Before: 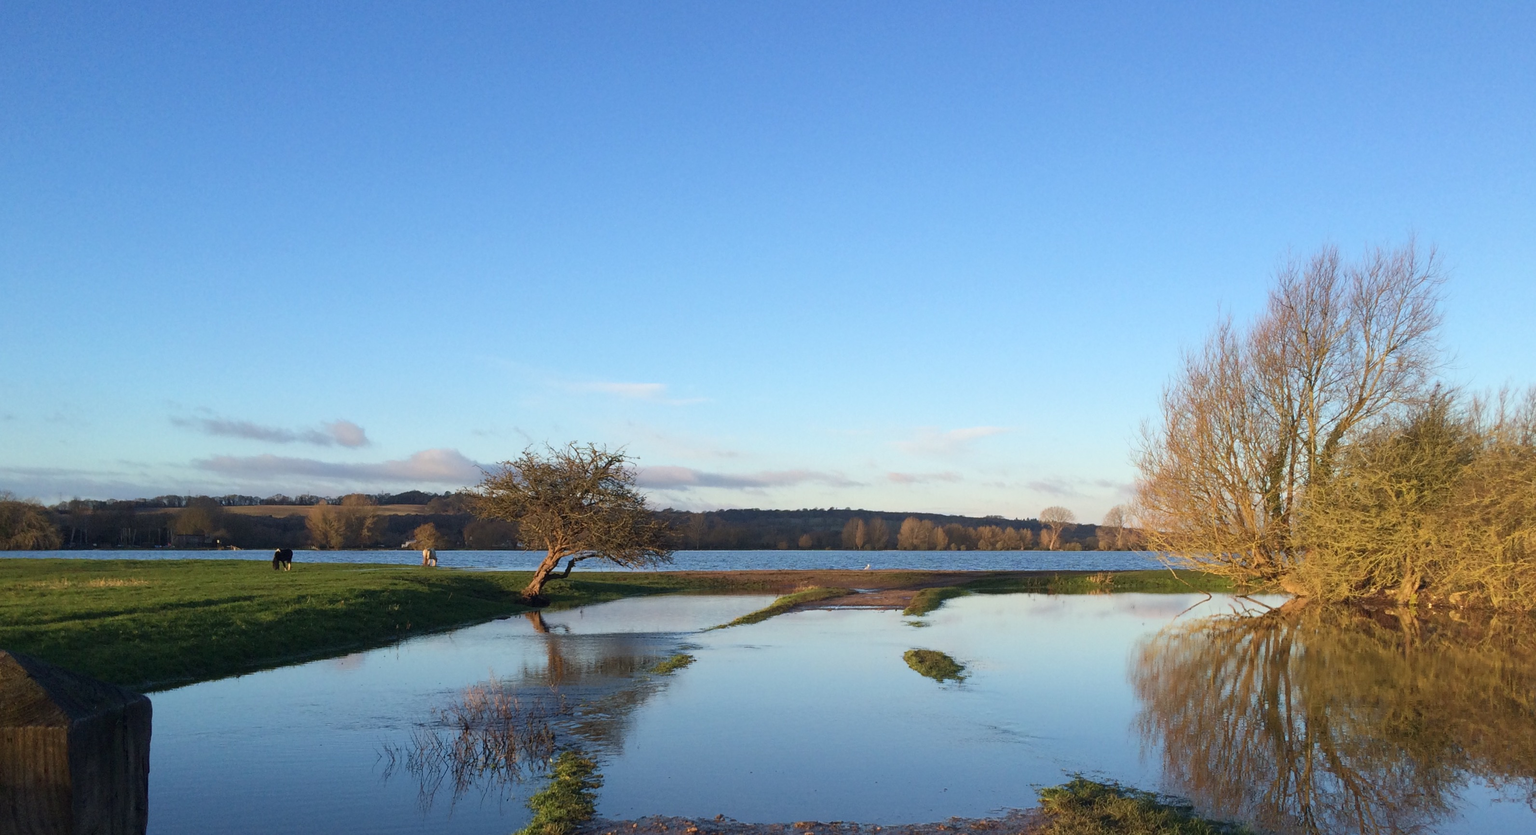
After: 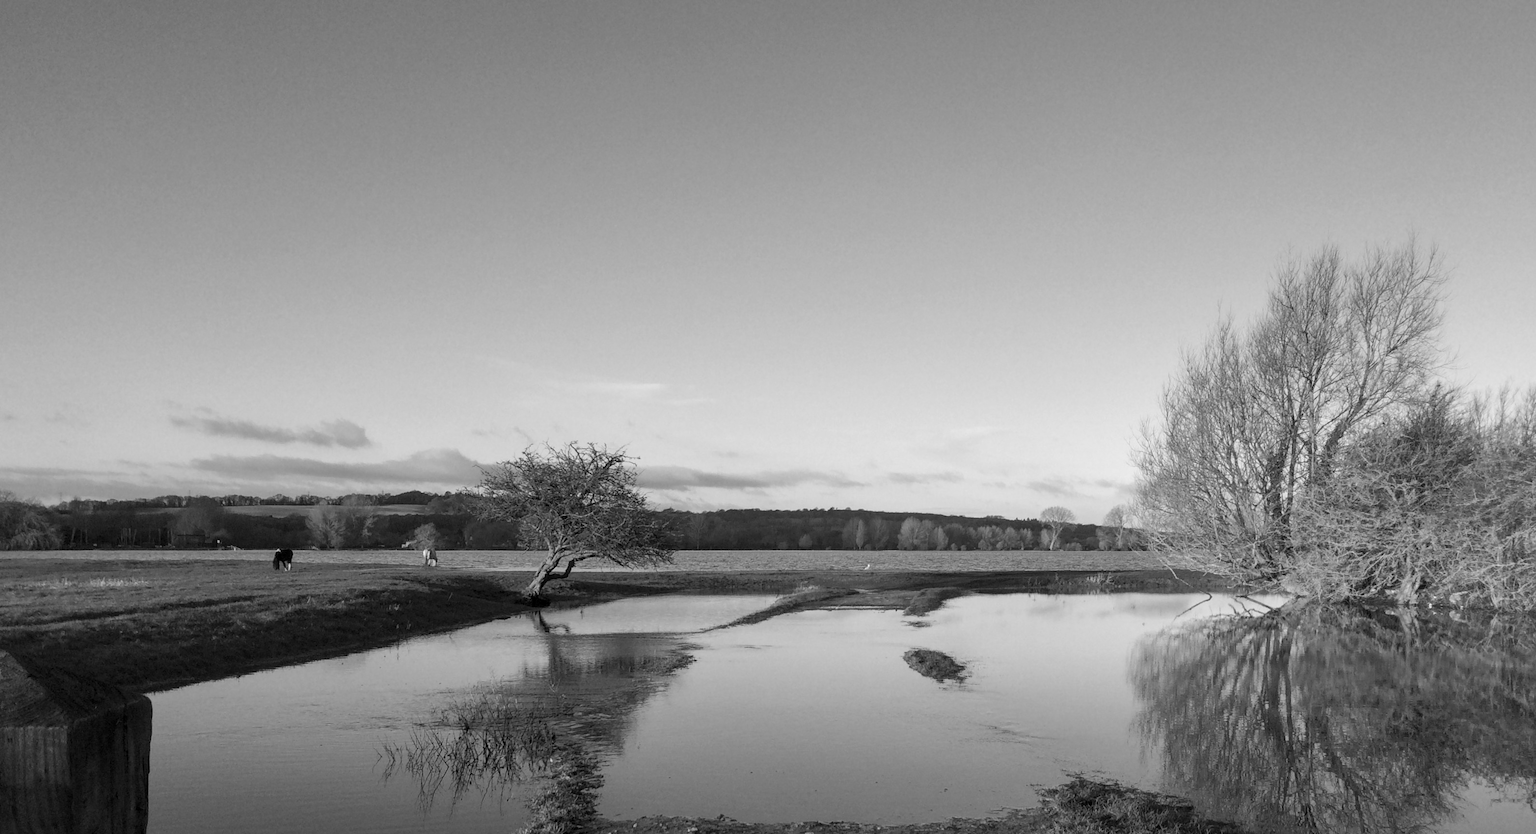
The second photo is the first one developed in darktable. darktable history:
local contrast: on, module defaults
white balance: red 1, blue 1
color balance rgb: linear chroma grading › global chroma 6.48%, perceptual saturation grading › global saturation 12.96%, global vibrance 6.02%
contrast equalizer: y [[0.518, 0.517, 0.501, 0.5, 0.5, 0.5], [0.5 ×6], [0.5 ×6], [0 ×6], [0 ×6]]
monochrome: a 32, b 64, size 2.3
